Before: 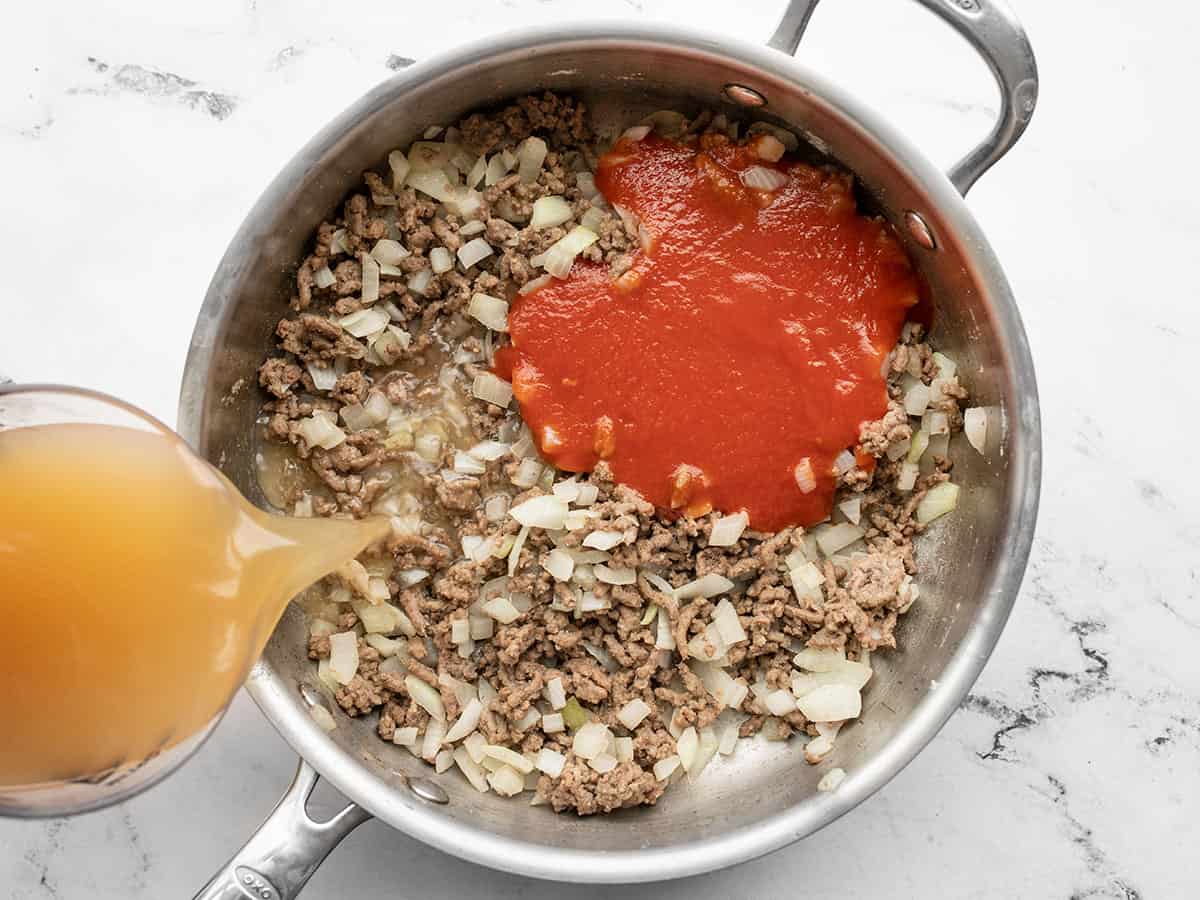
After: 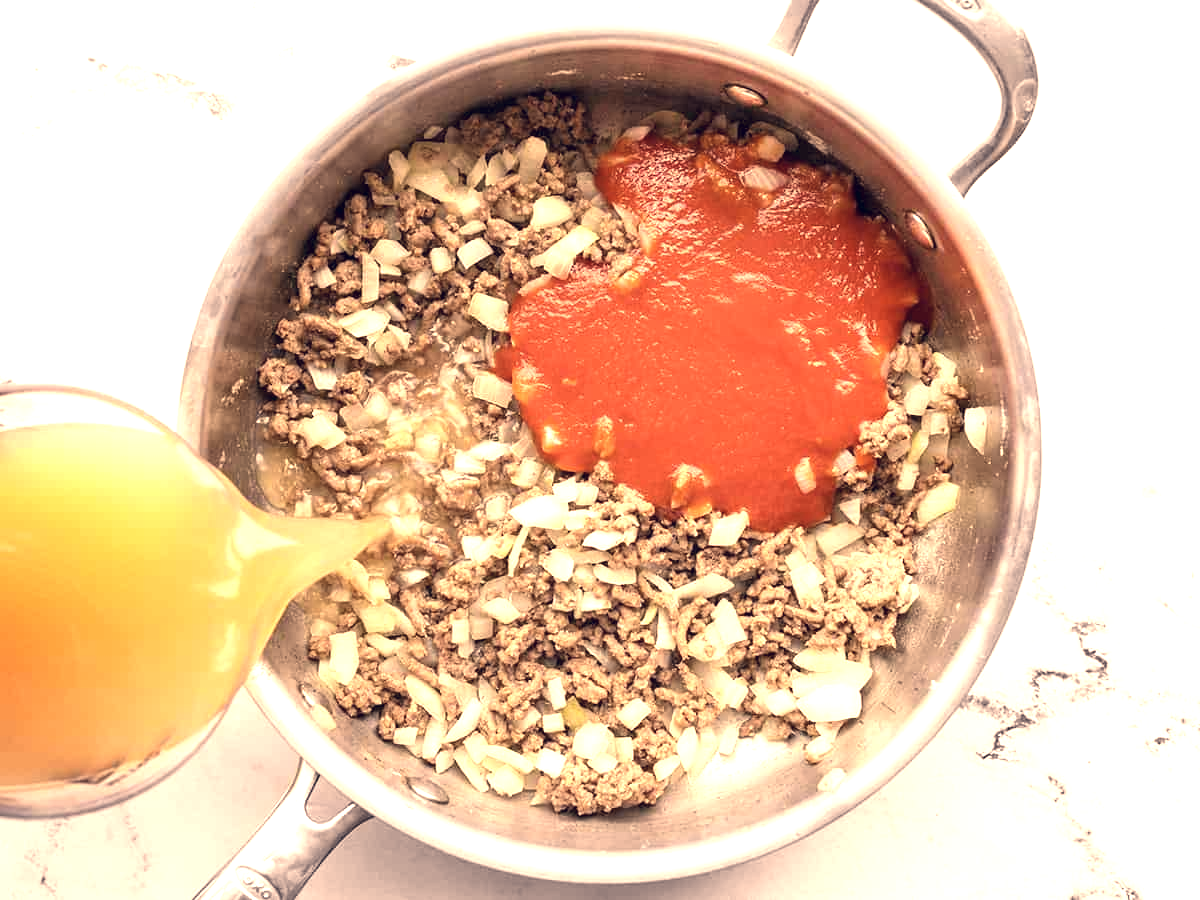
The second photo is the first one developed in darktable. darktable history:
exposure: black level correction 0, exposure 1.096 EV, compensate exposure bias true, compensate highlight preservation false
color correction: highlights a* 19.68, highlights b* 28, shadows a* 3.41, shadows b* -16.53, saturation 0.745
